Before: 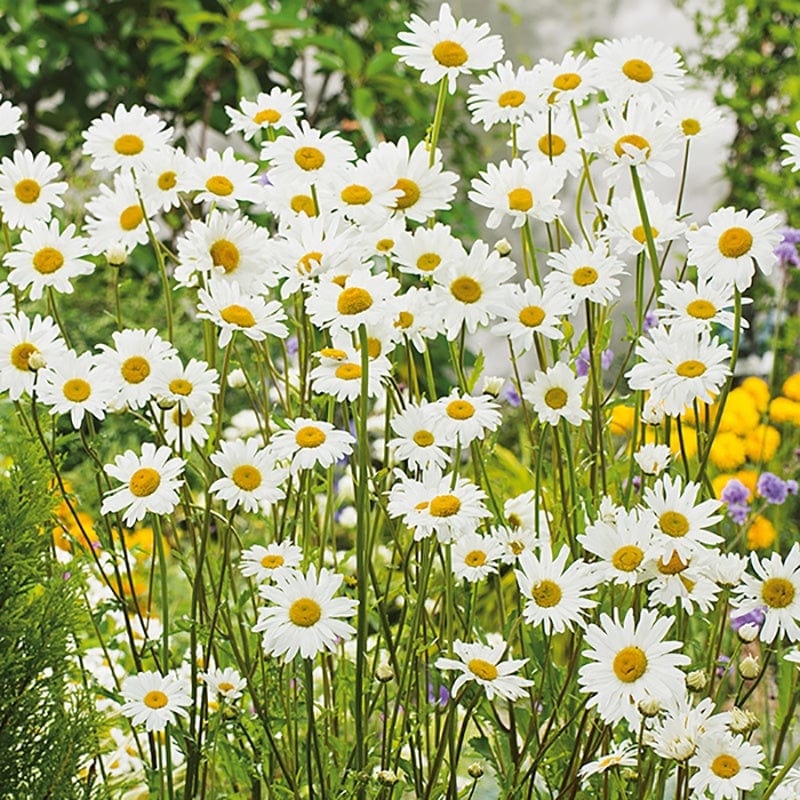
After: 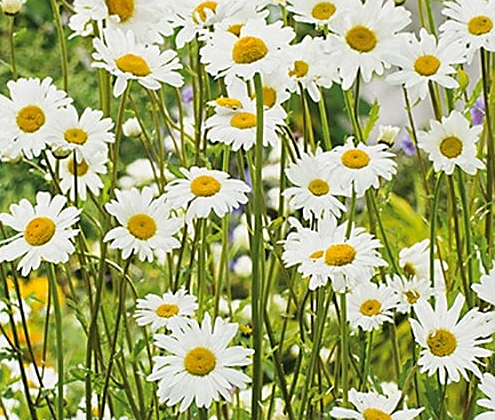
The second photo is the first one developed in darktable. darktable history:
crop: left 13.244%, top 31.428%, right 24.764%, bottom 16.012%
sharpen: radius 1.87, amount 0.409, threshold 1.621
